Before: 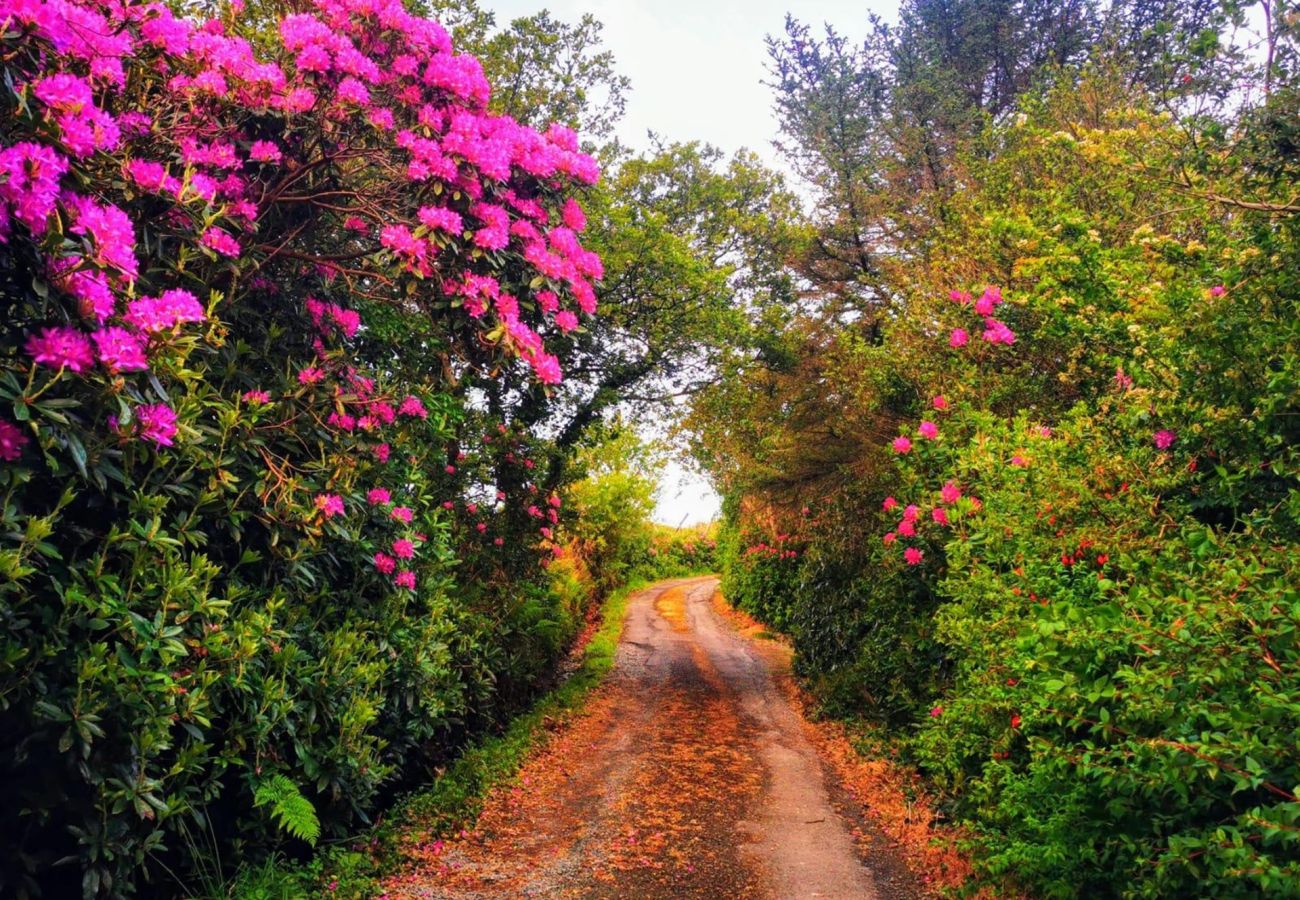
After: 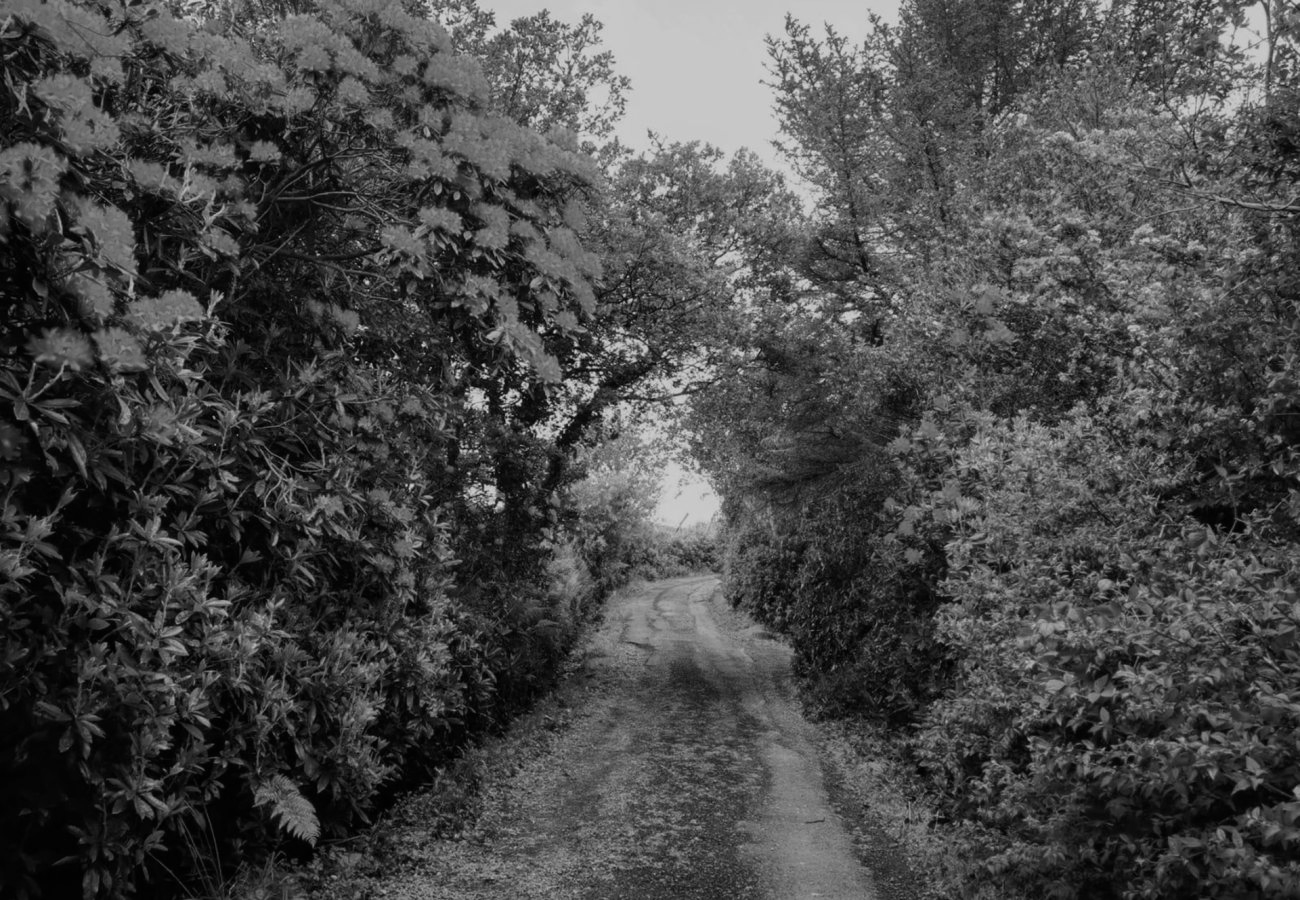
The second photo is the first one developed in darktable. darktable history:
contrast brightness saturation: saturation -1
exposure: black level correction 0, exposure -0.721 EV, compensate highlight preservation false
